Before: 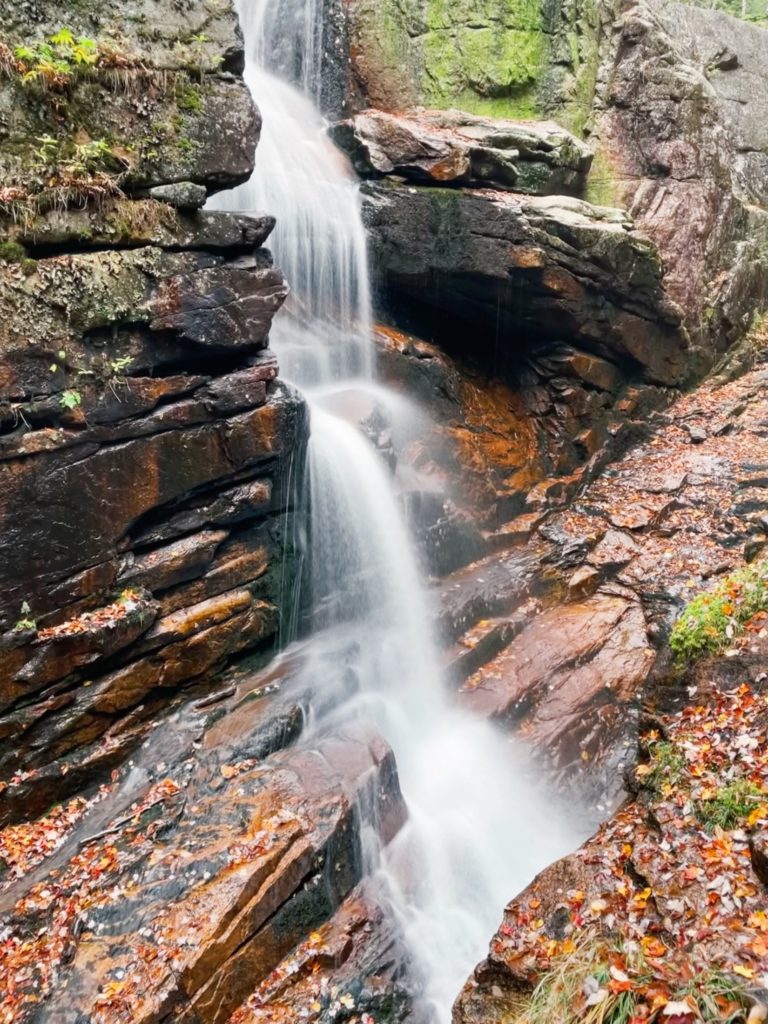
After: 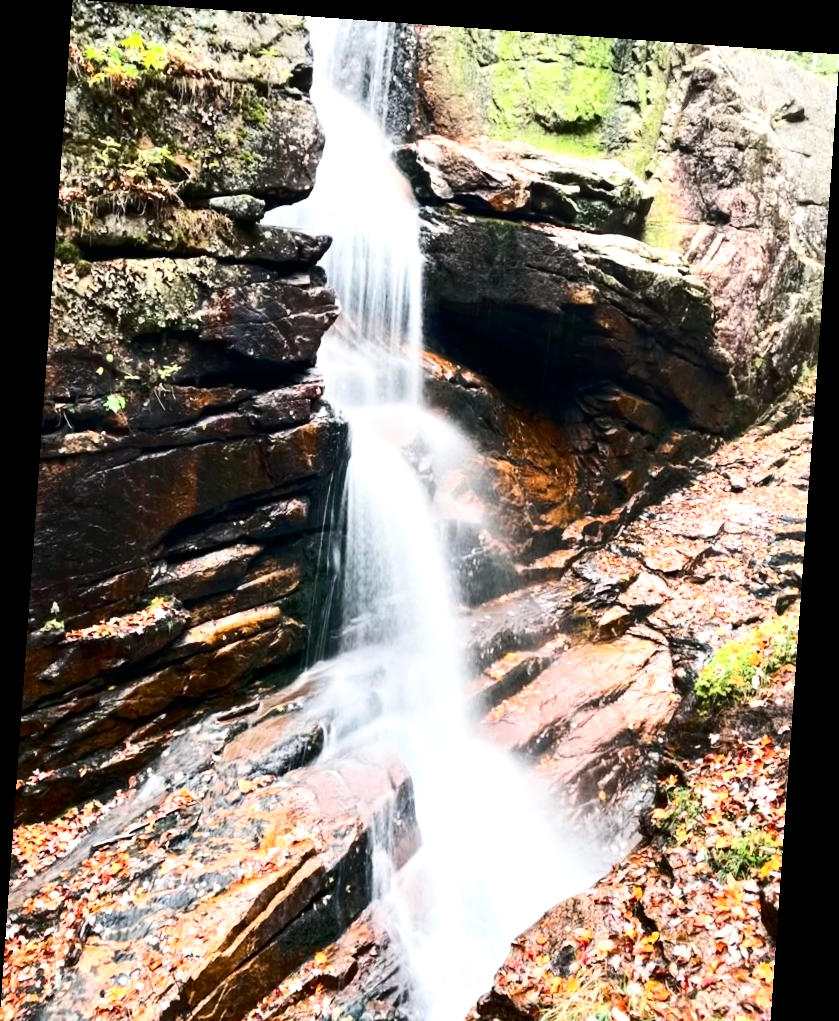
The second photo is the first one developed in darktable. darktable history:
crop and rotate: top 0%, bottom 5.097%
contrast brightness saturation: contrast 0.28
rotate and perspective: rotation 4.1°, automatic cropping off
tone equalizer: -8 EV 0.001 EV, -7 EV -0.002 EV, -6 EV 0.002 EV, -5 EV -0.03 EV, -4 EV -0.116 EV, -3 EV -0.169 EV, -2 EV 0.24 EV, -1 EV 0.702 EV, +0 EV 0.493 EV
